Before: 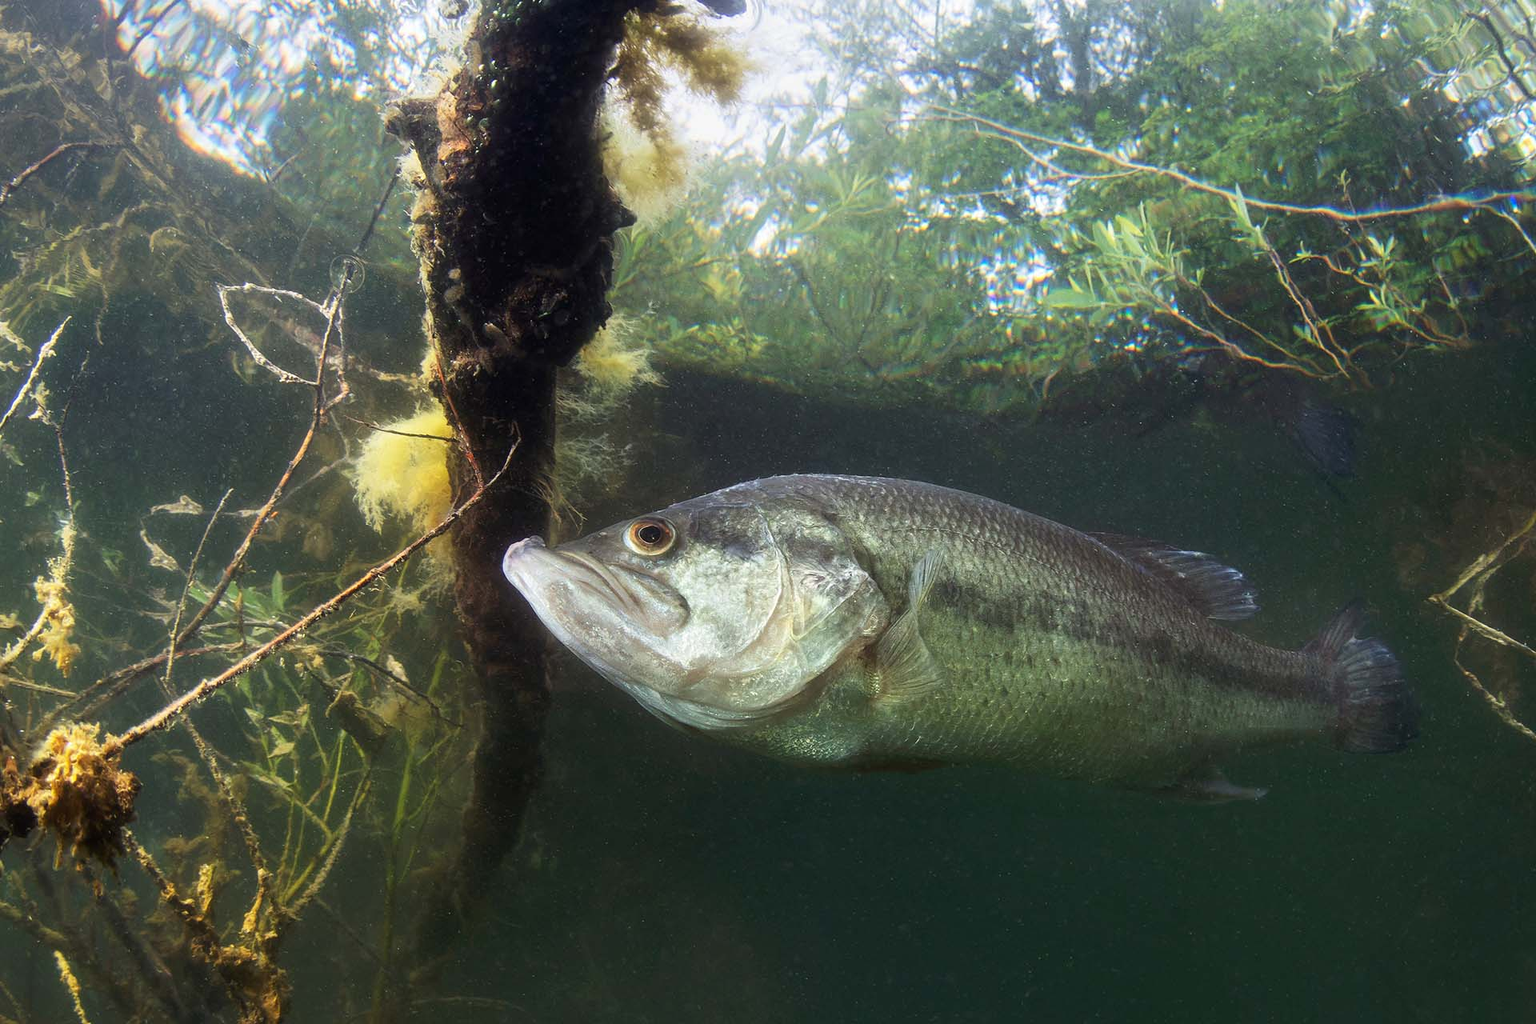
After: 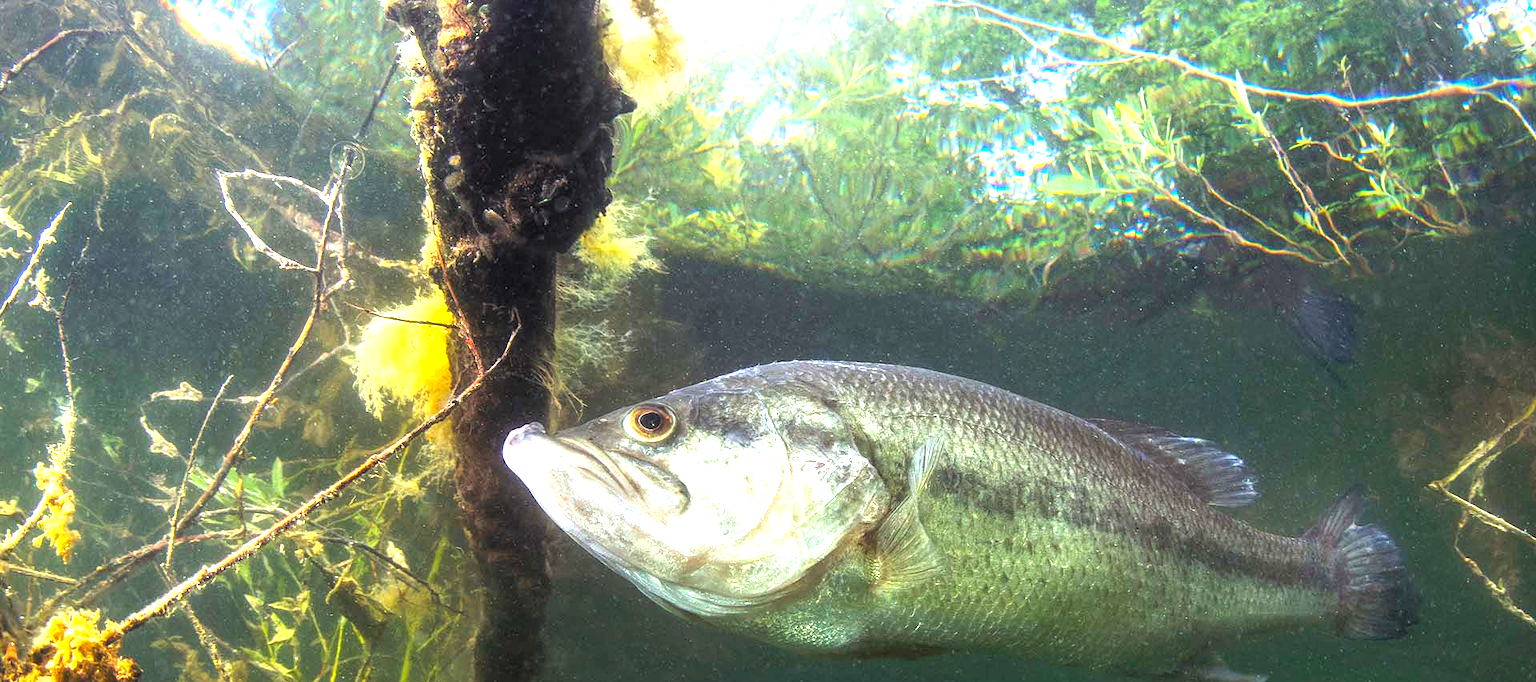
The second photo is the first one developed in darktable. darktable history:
crop: top 11.166%, bottom 22.168%
exposure: black level correction -0.005, exposure 1.002 EV, compensate highlight preservation false
rgb levels: levels [[0.01, 0.419, 0.839], [0, 0.5, 1], [0, 0.5, 1]]
color balance rgb: perceptual saturation grading › global saturation 20%, global vibrance 20%
local contrast: on, module defaults
